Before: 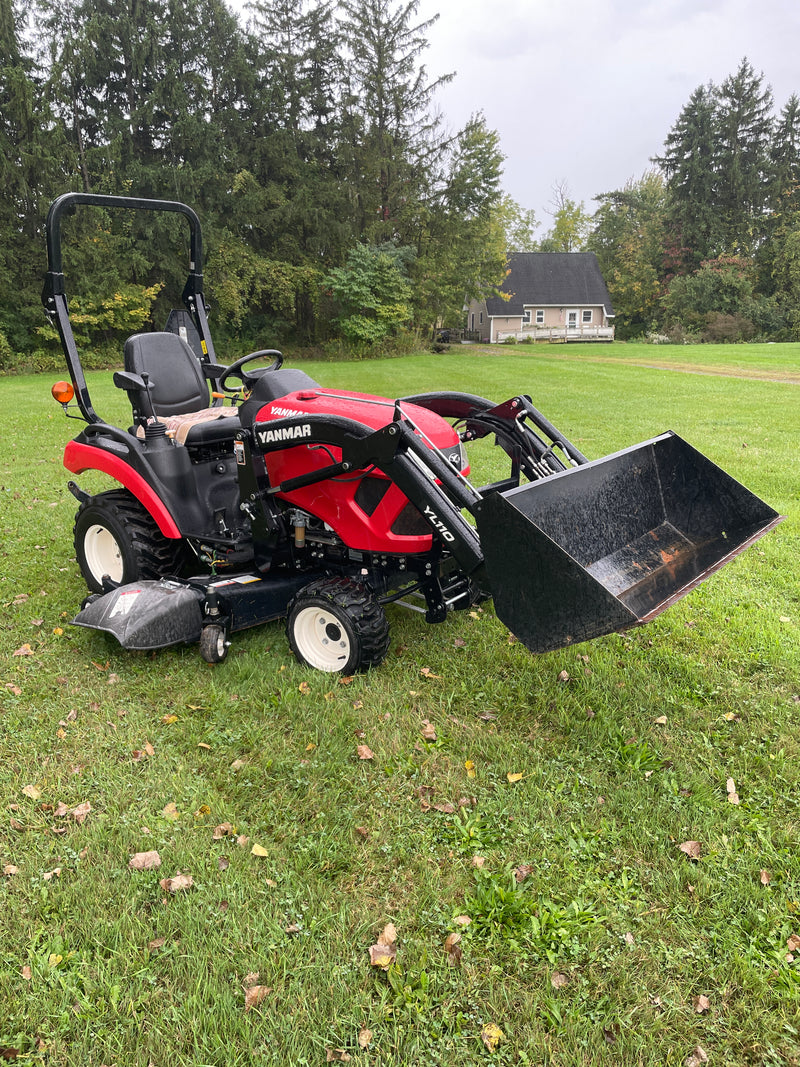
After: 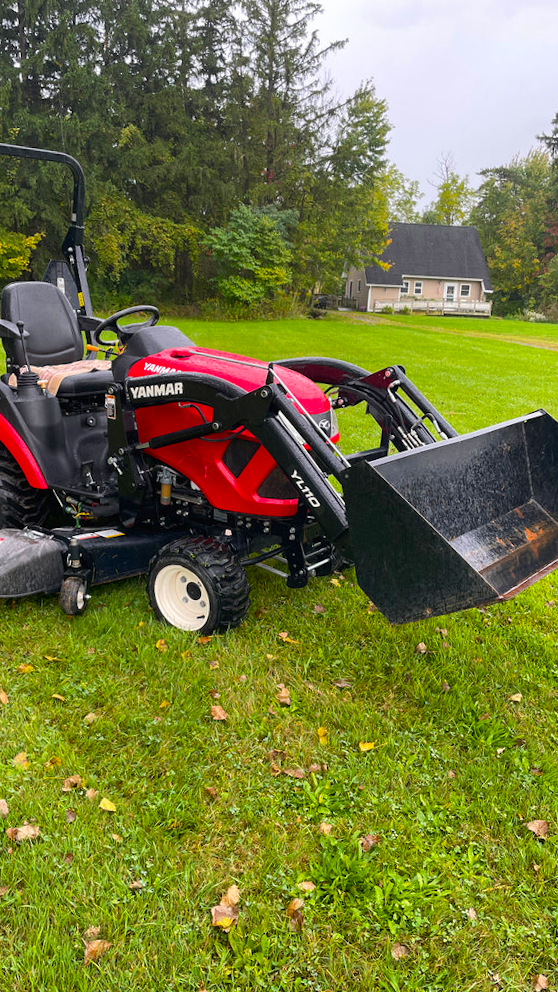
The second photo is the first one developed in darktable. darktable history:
crop and rotate: angle -3.27°, left 14.277%, top 0.028%, right 10.766%, bottom 0.028%
color balance rgb: linear chroma grading › global chroma 15%, perceptual saturation grading › global saturation 30%
